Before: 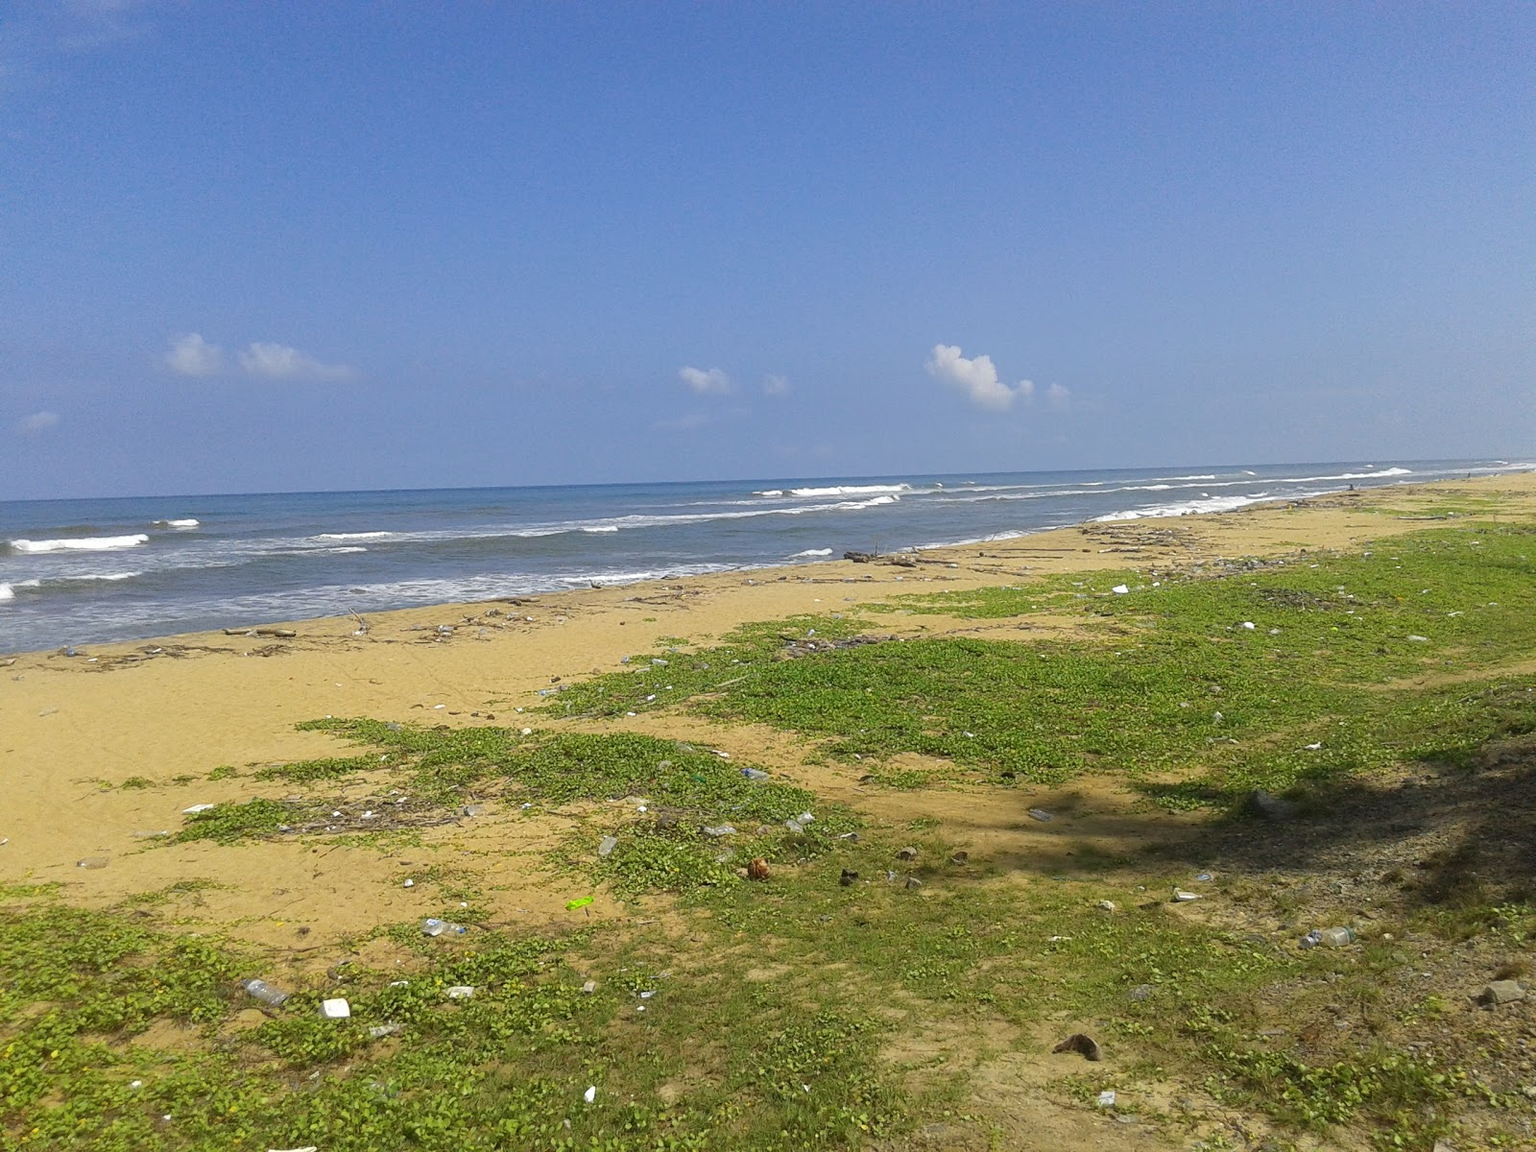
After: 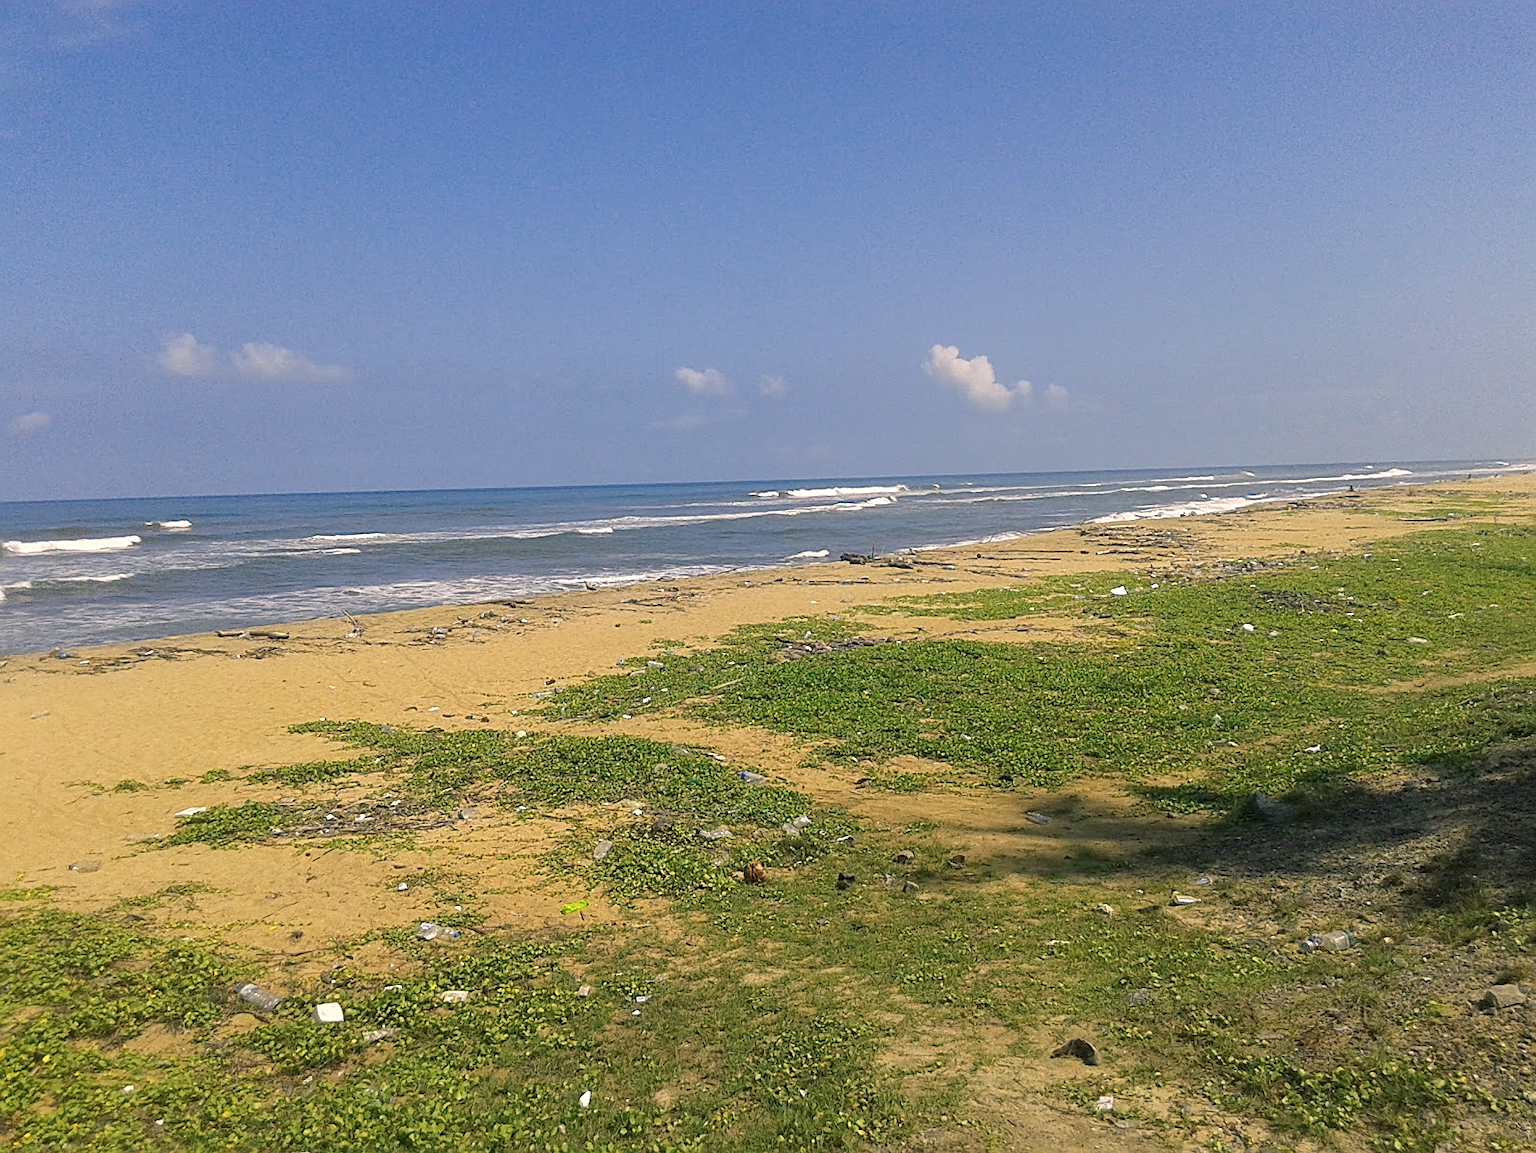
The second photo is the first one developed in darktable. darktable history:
sharpen: on, module defaults
crop and rotate: left 0.614%, top 0.179%, bottom 0.309%
color balance rgb: shadows lift › chroma 5.41%, shadows lift › hue 240°, highlights gain › chroma 3.74%, highlights gain › hue 60°, saturation formula JzAzBz (2021)
color zones: curves: ch0 [(0.25, 0.5) (0.428, 0.473) (0.75, 0.5)]; ch1 [(0.243, 0.479) (0.398, 0.452) (0.75, 0.5)]
local contrast: highlights 100%, shadows 100%, detail 120%, midtone range 0.2
